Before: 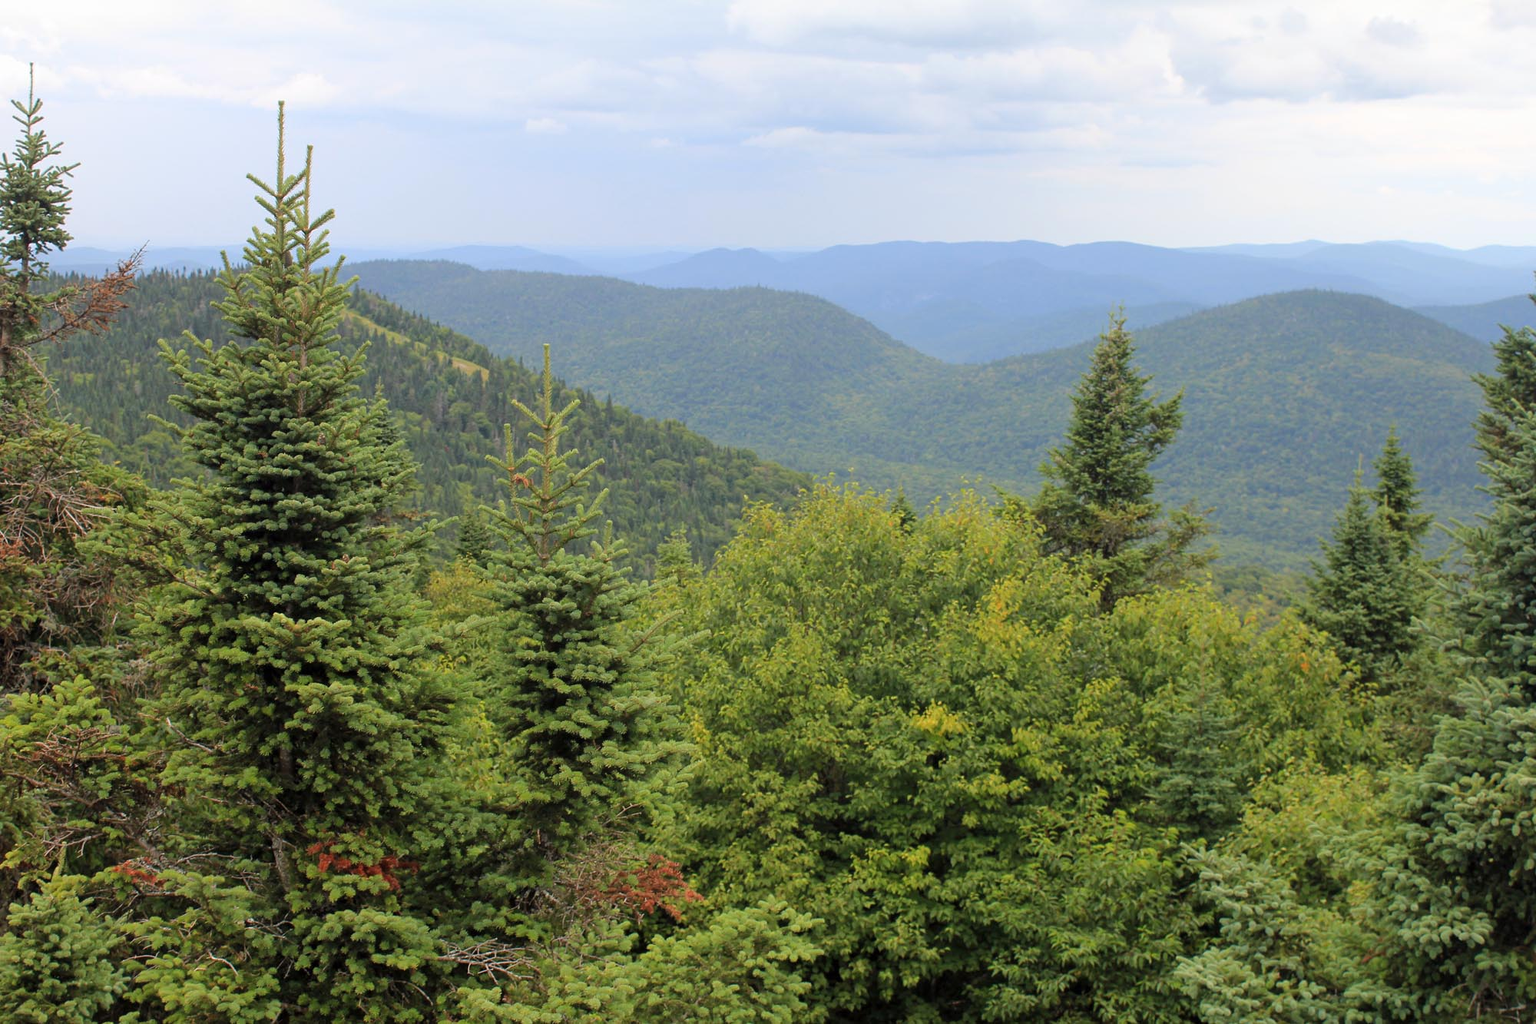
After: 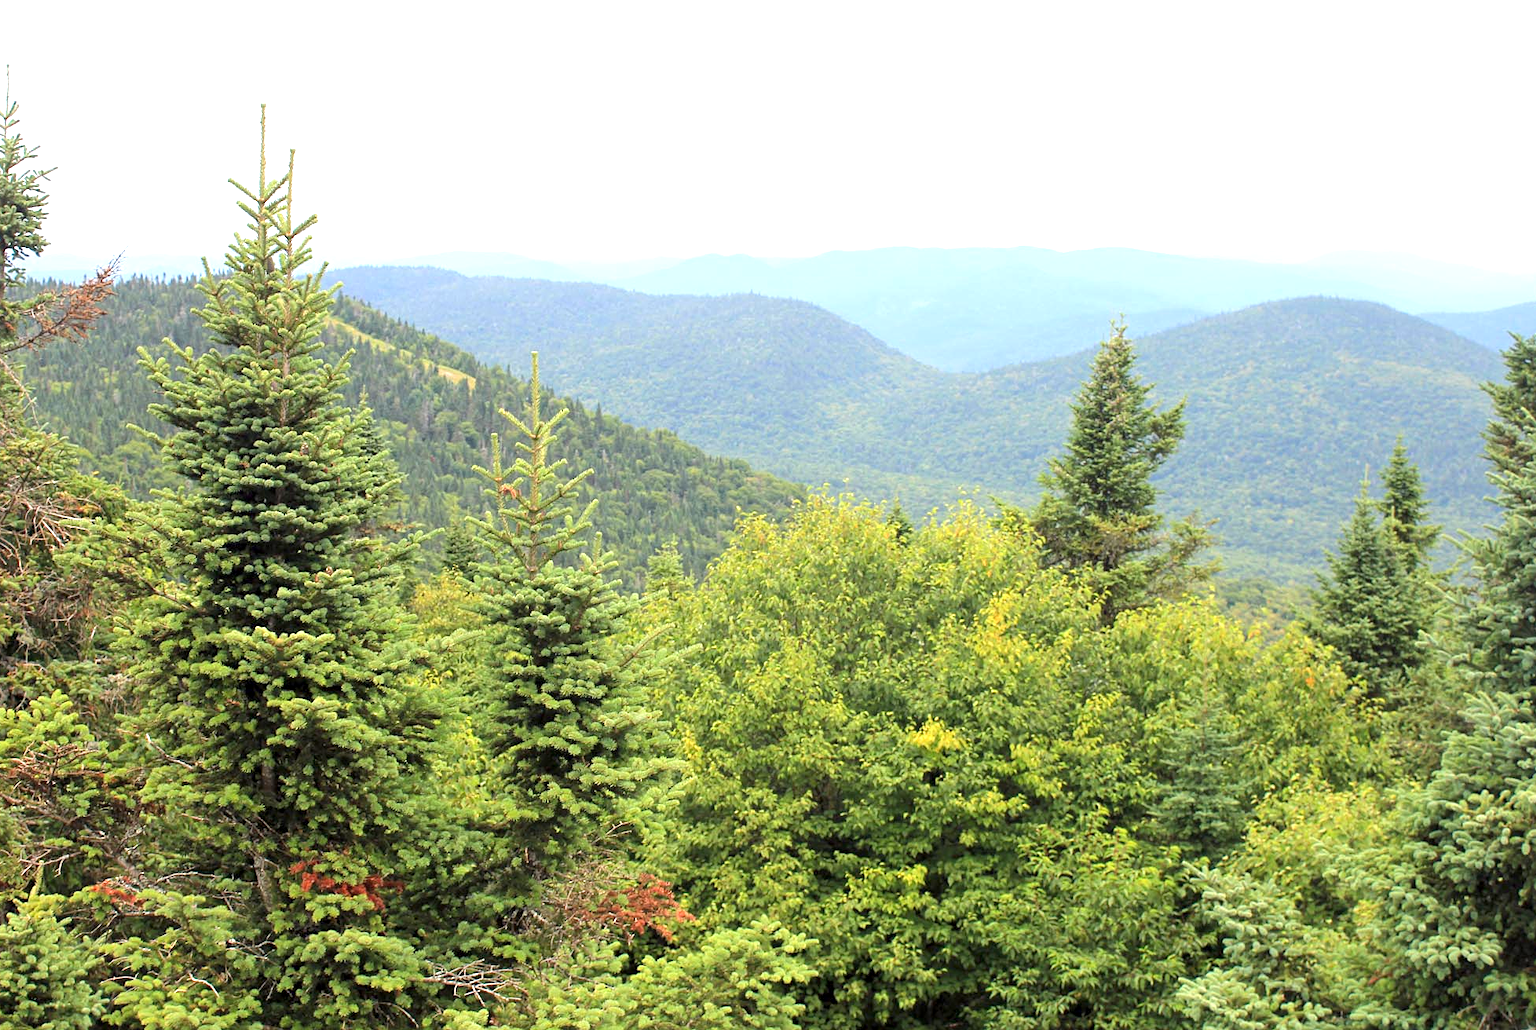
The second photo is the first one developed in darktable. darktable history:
crop and rotate: left 1.578%, right 0.572%, bottom 1.51%
exposure: black level correction 0.001, exposure 1.128 EV, compensate highlight preservation false
sharpen: amount 0.201
